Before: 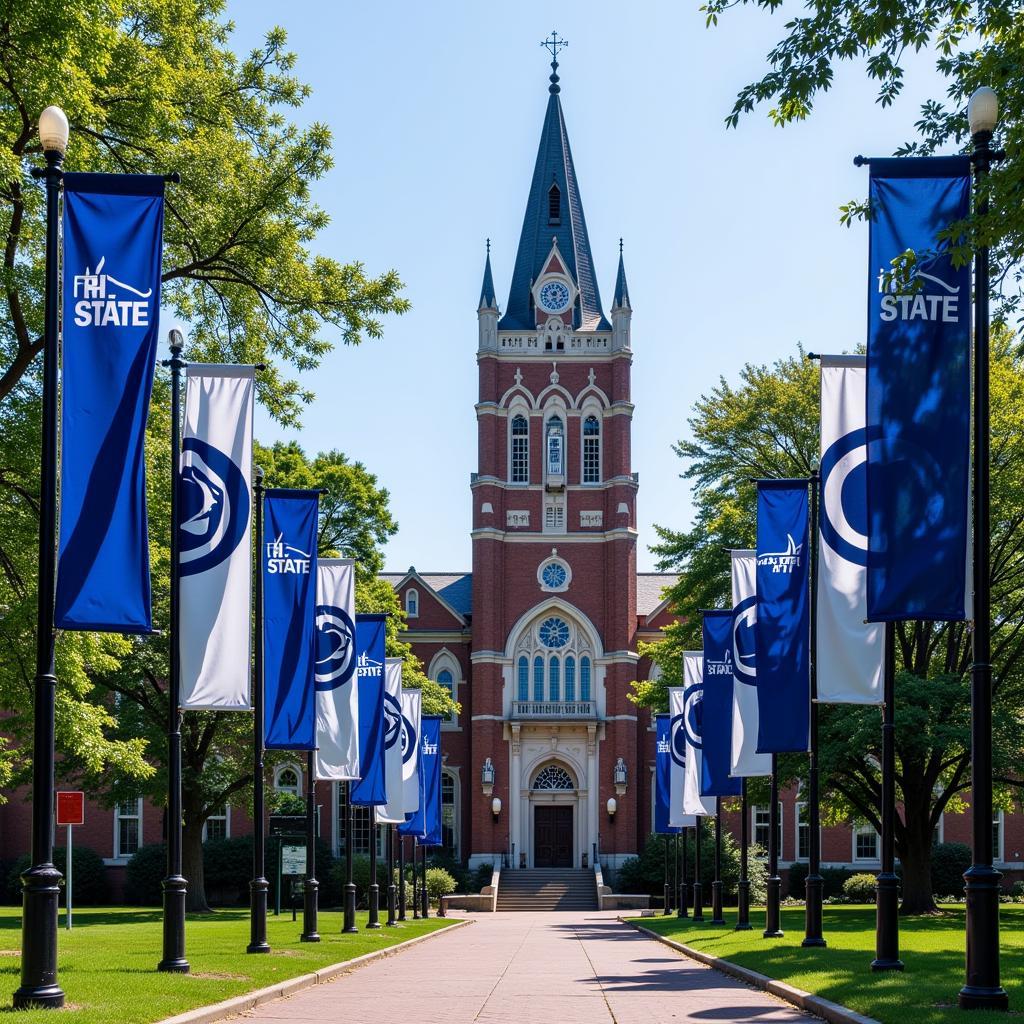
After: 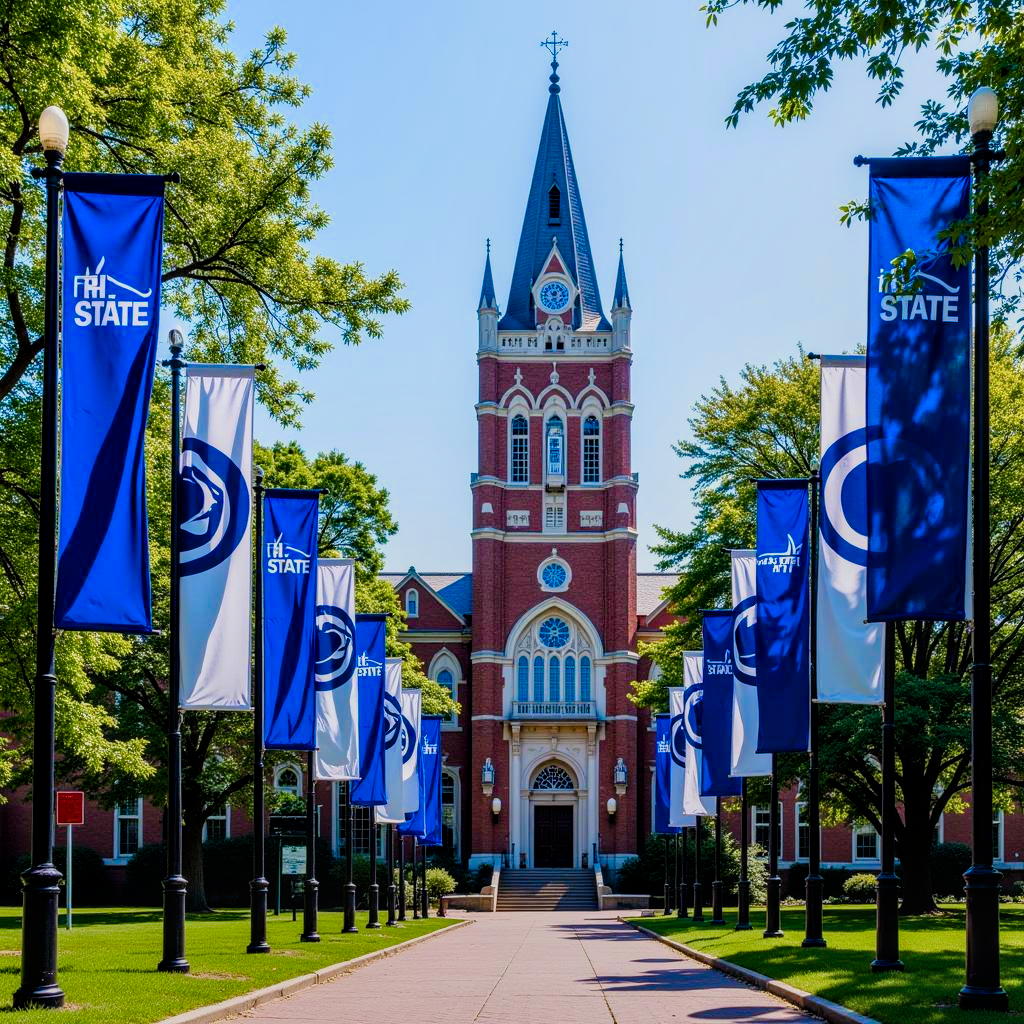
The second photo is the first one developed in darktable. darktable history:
filmic rgb: black relative exposure -7.65 EV, white relative exposure 4.56 EV, hardness 3.61, color science v6 (2022)
local contrast: on, module defaults
tone equalizer: on, module defaults
color balance rgb: perceptual saturation grading › global saturation 25%, perceptual saturation grading › highlights -50%, perceptual saturation grading › shadows 30%, perceptual brilliance grading › global brilliance 12%, global vibrance 20%
color zones: curves: ch1 [(0.25, 0.5) (0.747, 0.71)]
graduated density: rotation -180°, offset 27.42
